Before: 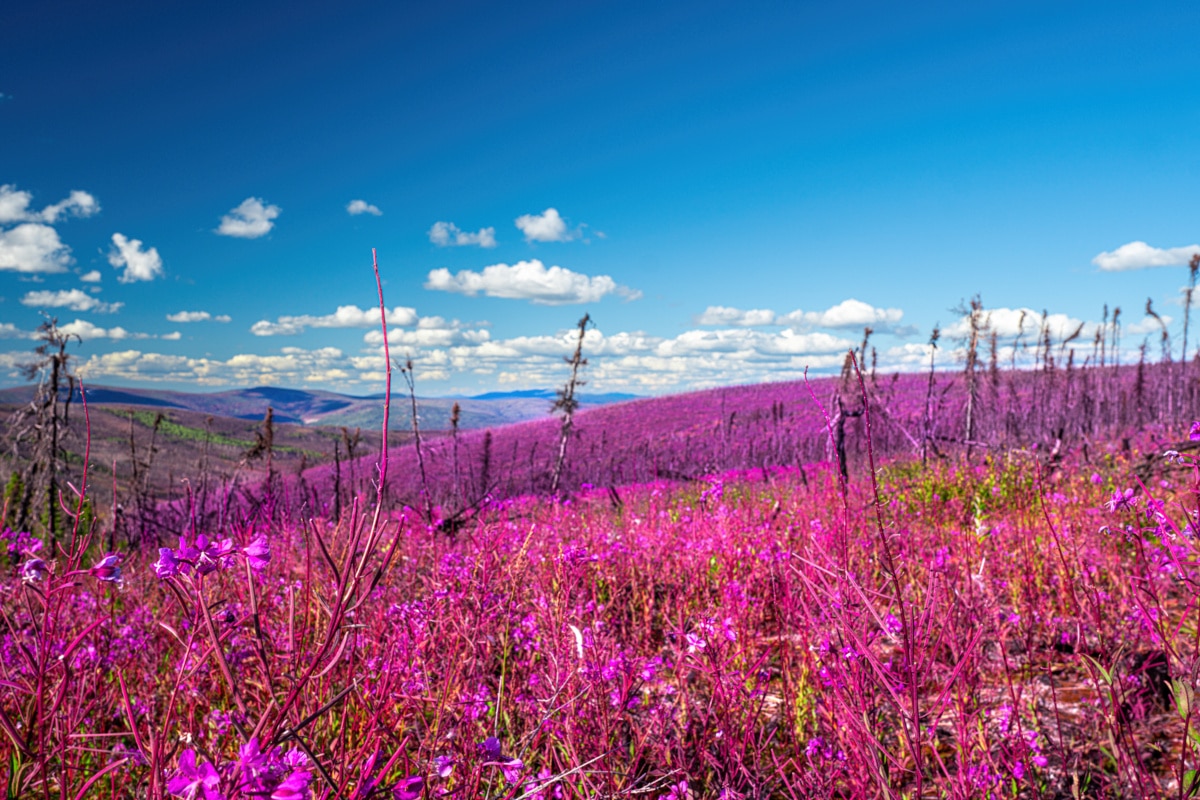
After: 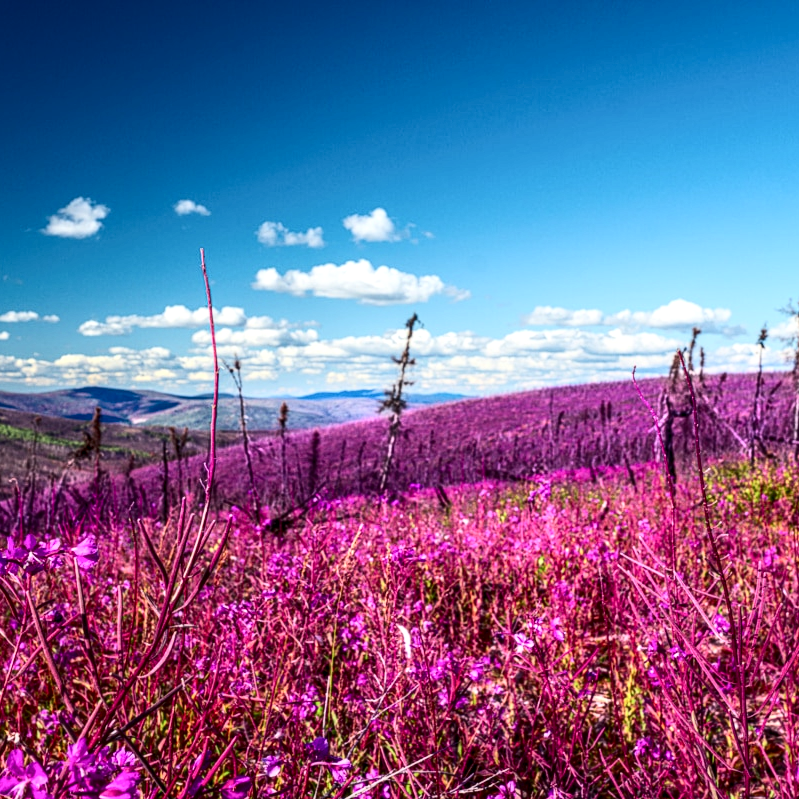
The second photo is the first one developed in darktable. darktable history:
local contrast: on, module defaults
contrast brightness saturation: contrast 0.296
crop and rotate: left 14.371%, right 18.966%
